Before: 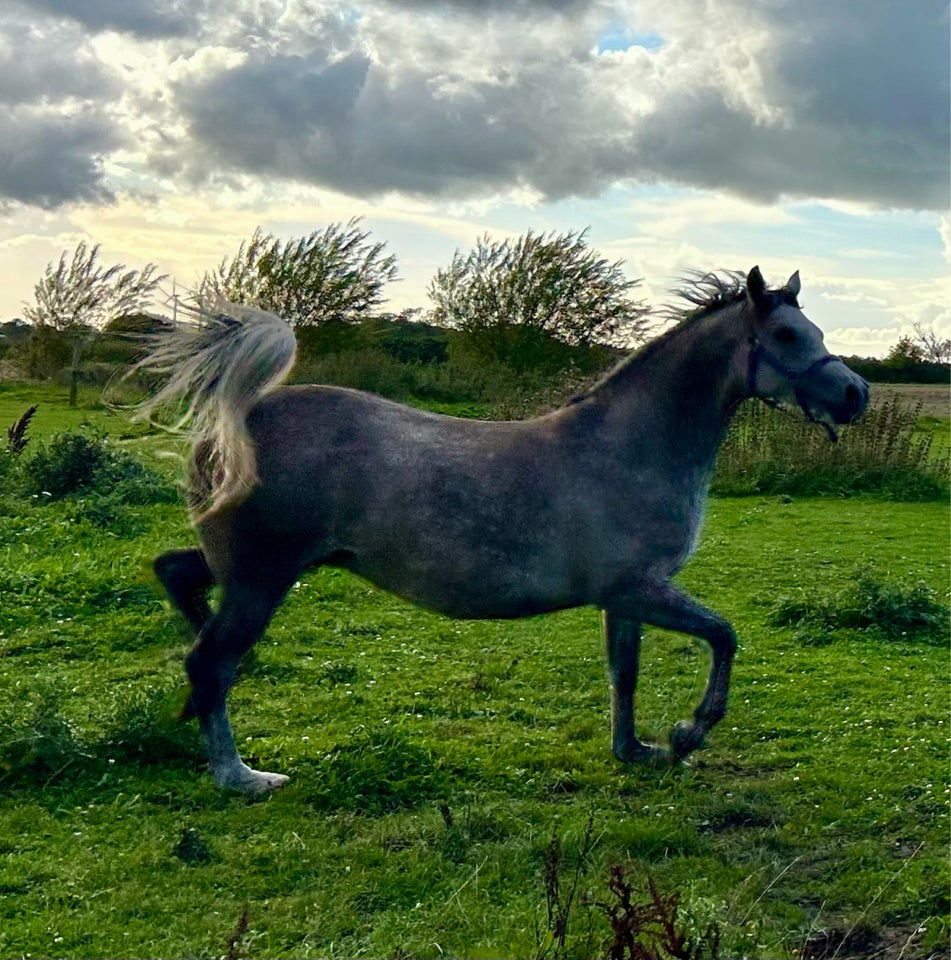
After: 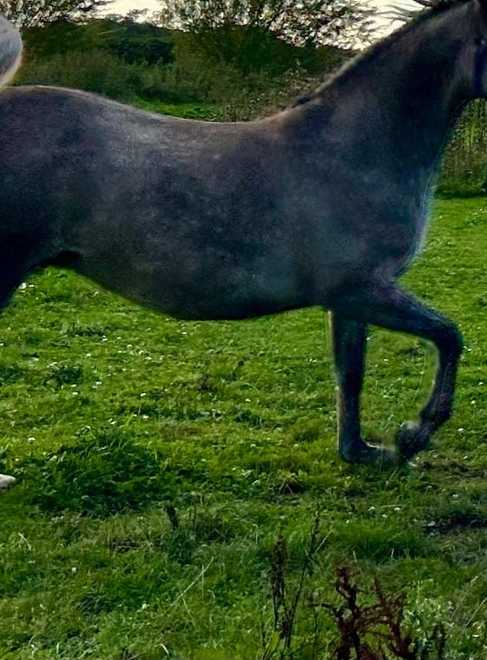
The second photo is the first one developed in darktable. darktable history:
crop and rotate: left 28.911%, top 31.204%, right 19.835%
